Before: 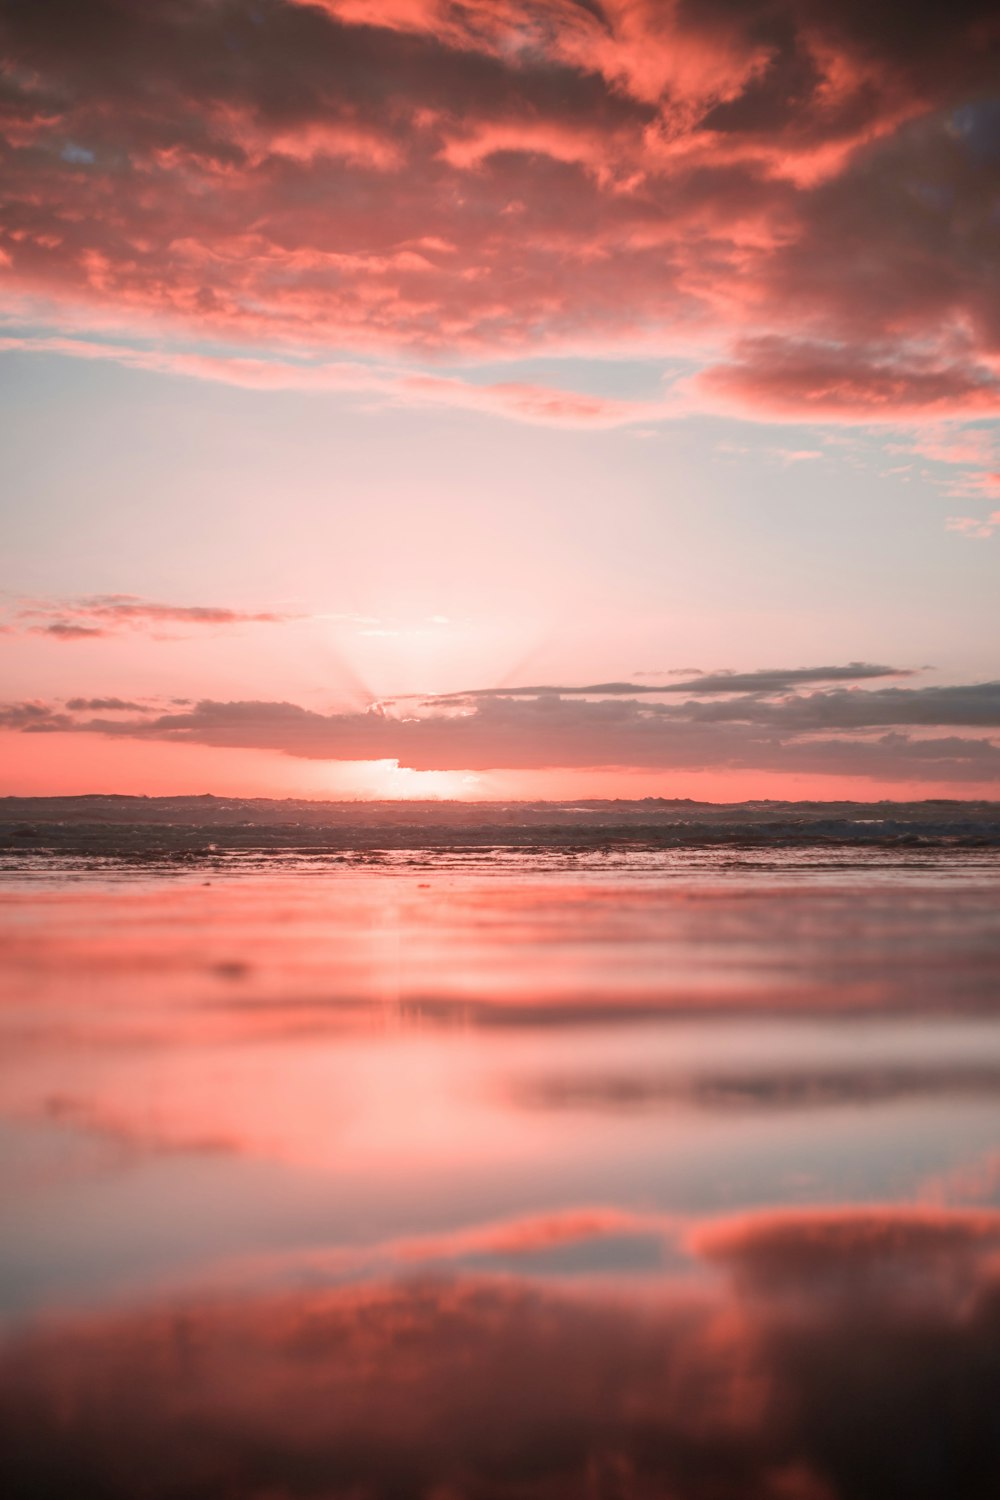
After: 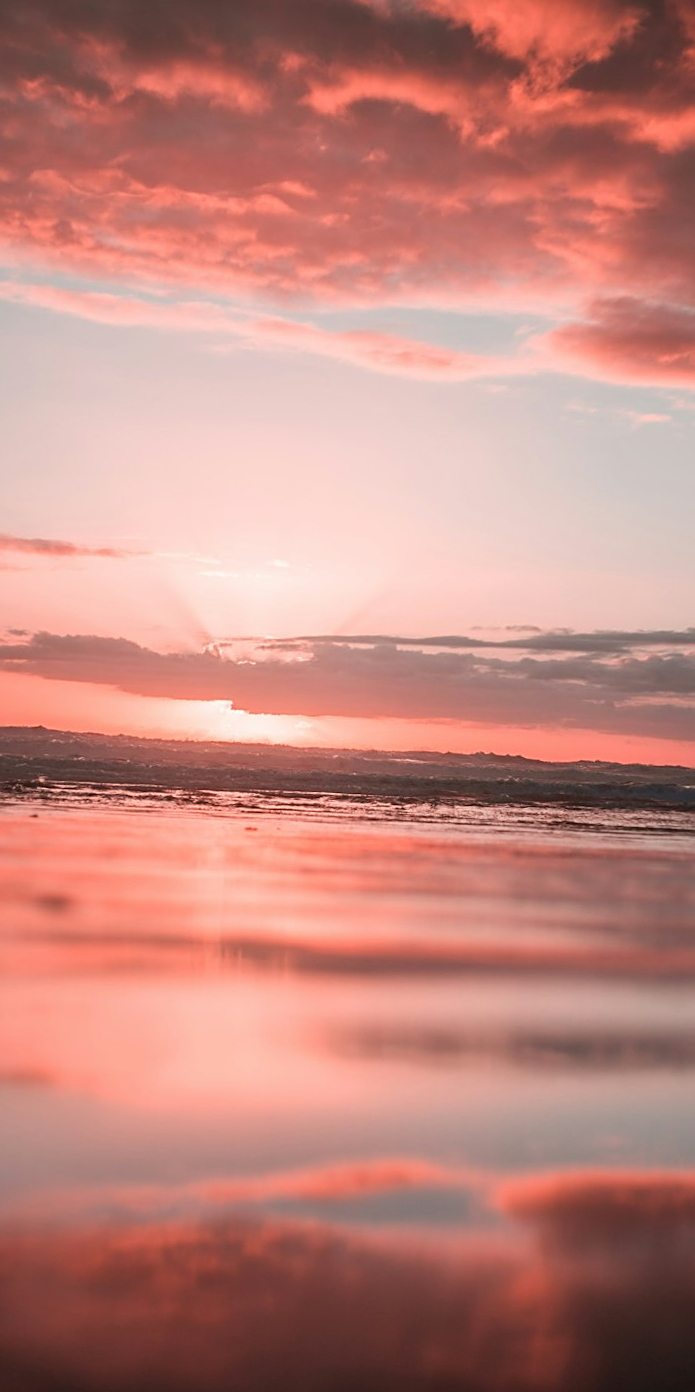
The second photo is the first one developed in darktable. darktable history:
crop and rotate: angle -2.96°, left 14.128%, top 0.016%, right 10.99%, bottom 0.081%
sharpen: on, module defaults
